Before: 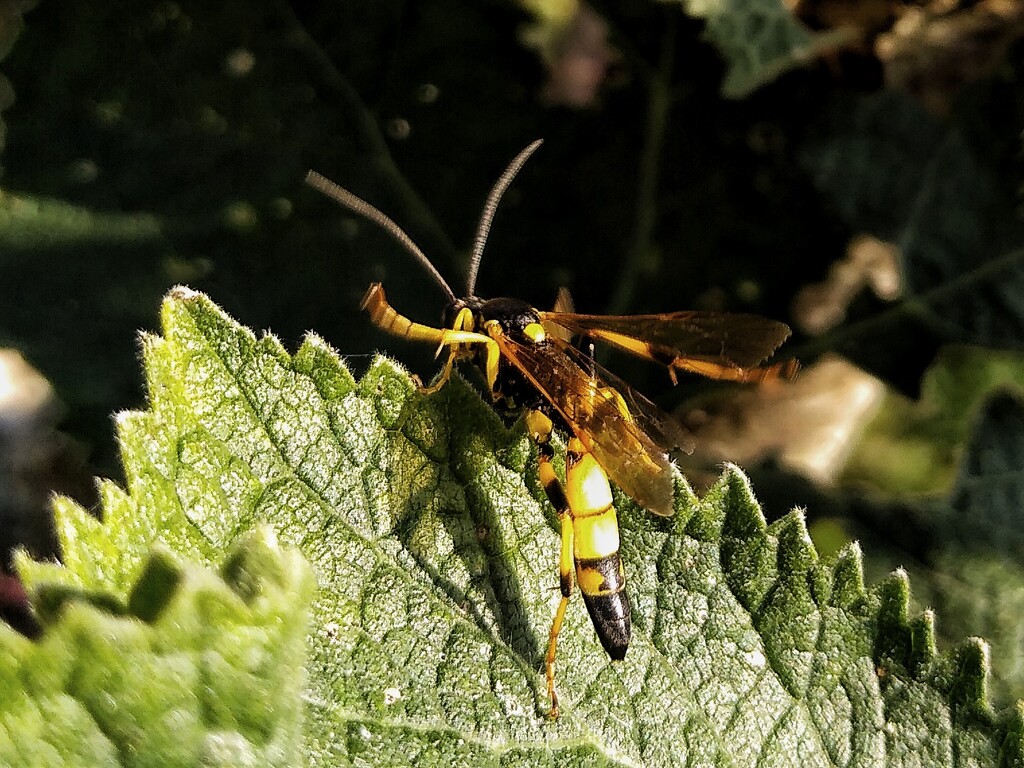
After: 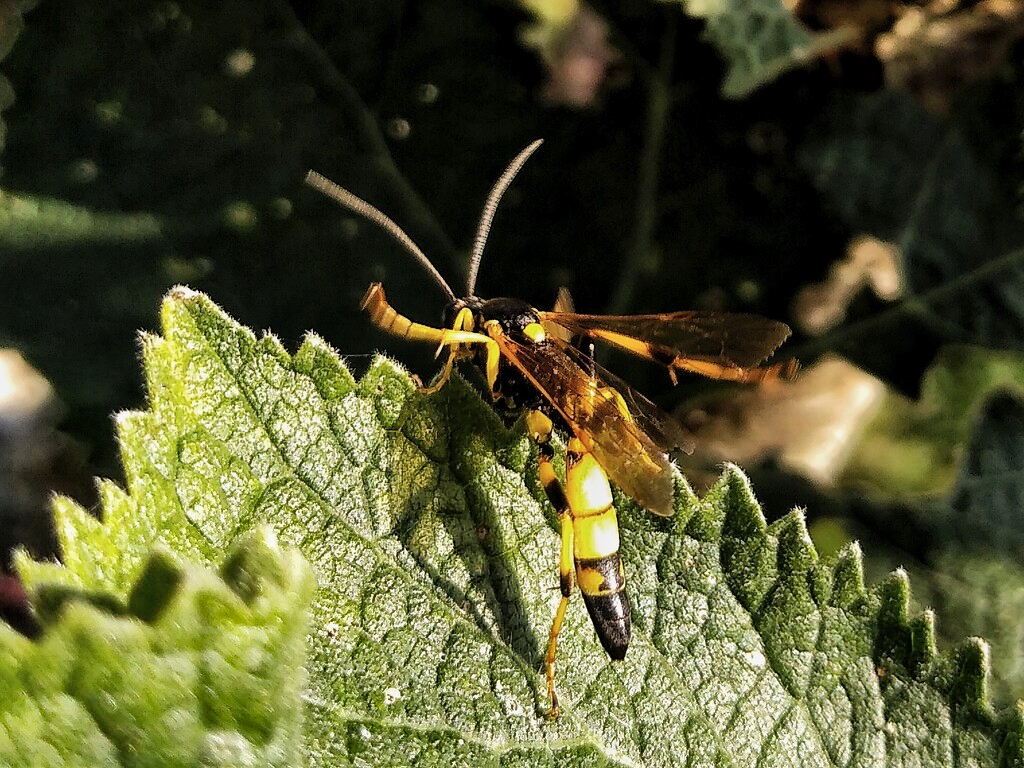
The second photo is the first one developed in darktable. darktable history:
shadows and highlights: radius 107.54, shadows 40.36, highlights -71.6, low approximation 0.01, soften with gaussian
exposure: compensate highlight preservation false
